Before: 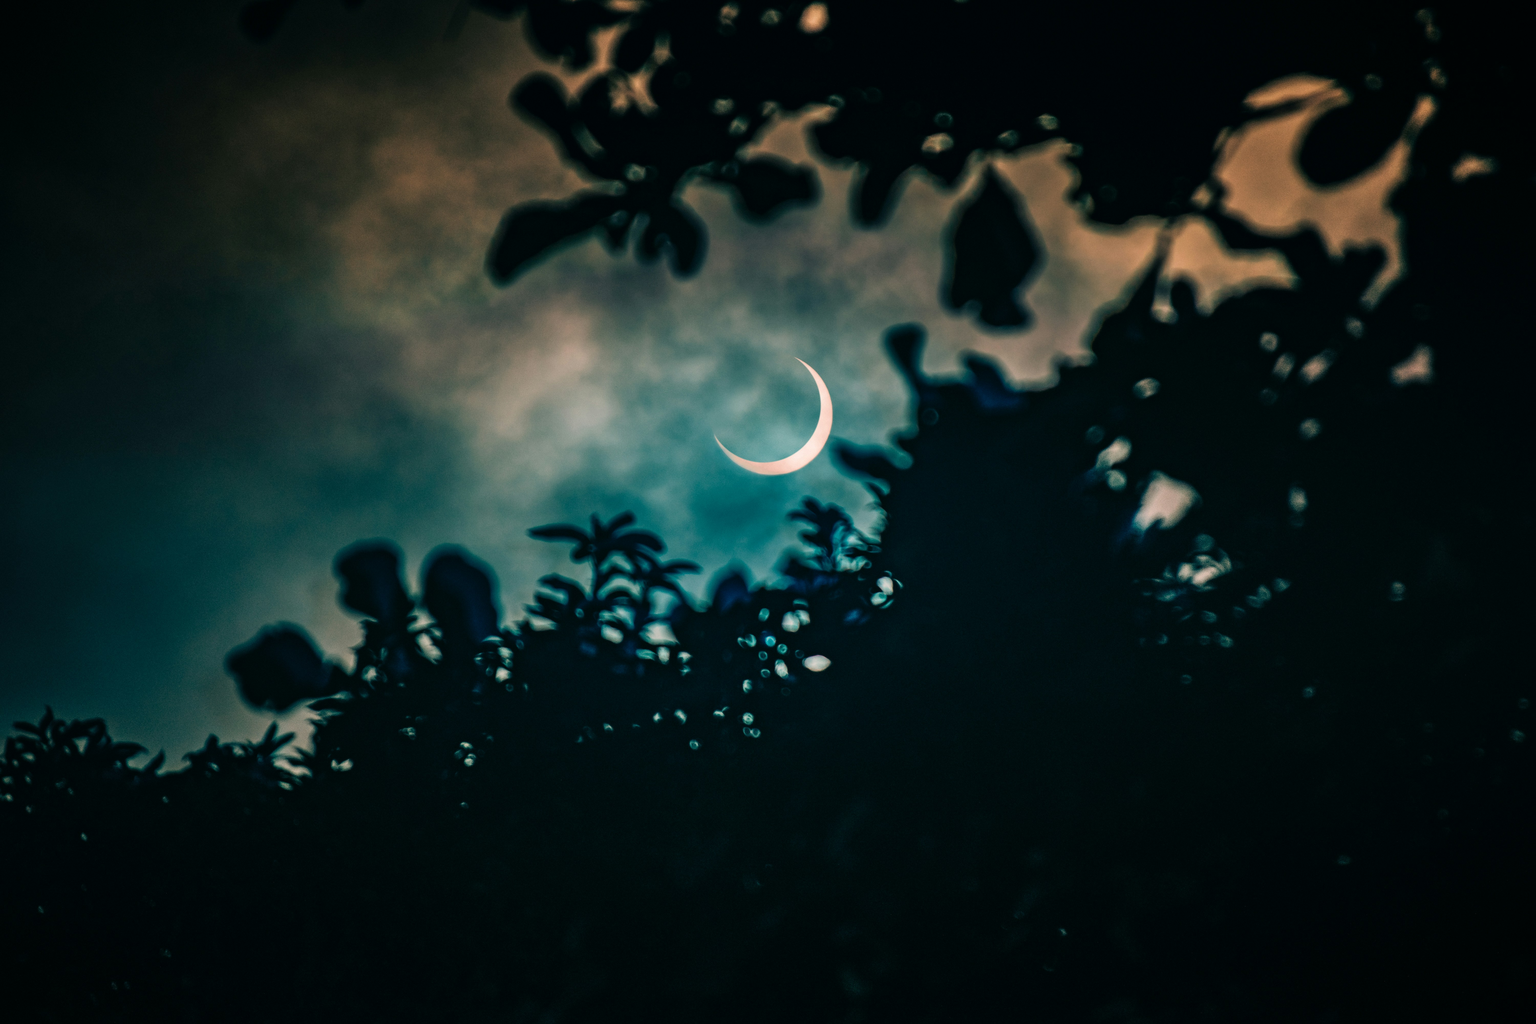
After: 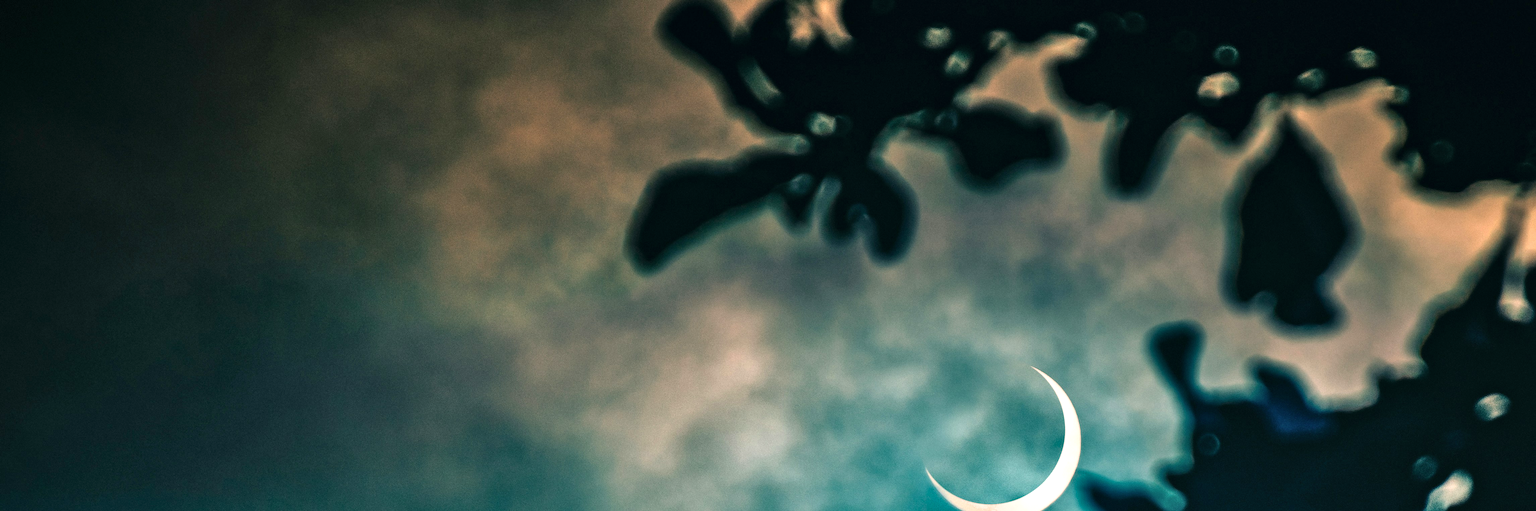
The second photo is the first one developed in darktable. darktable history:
crop: left 0.579%, top 7.627%, right 23.167%, bottom 54.275%
exposure: exposure 0.781 EV, compensate highlight preservation false
shadows and highlights: shadows 30.63, highlights -63.22, shadows color adjustment 98%, highlights color adjustment 58.61%, soften with gaussian
